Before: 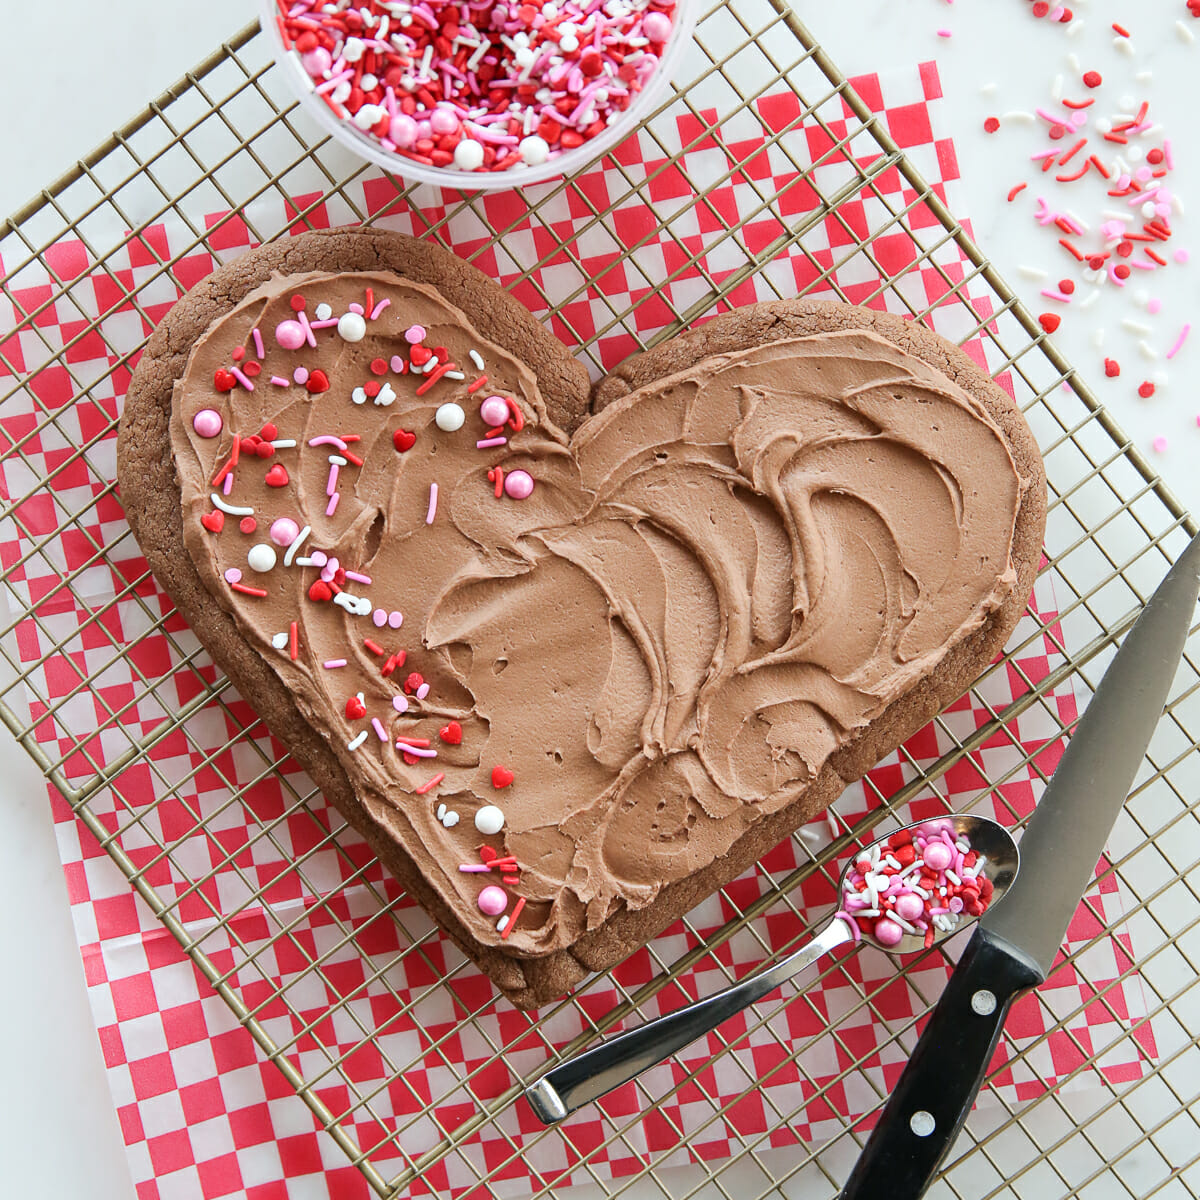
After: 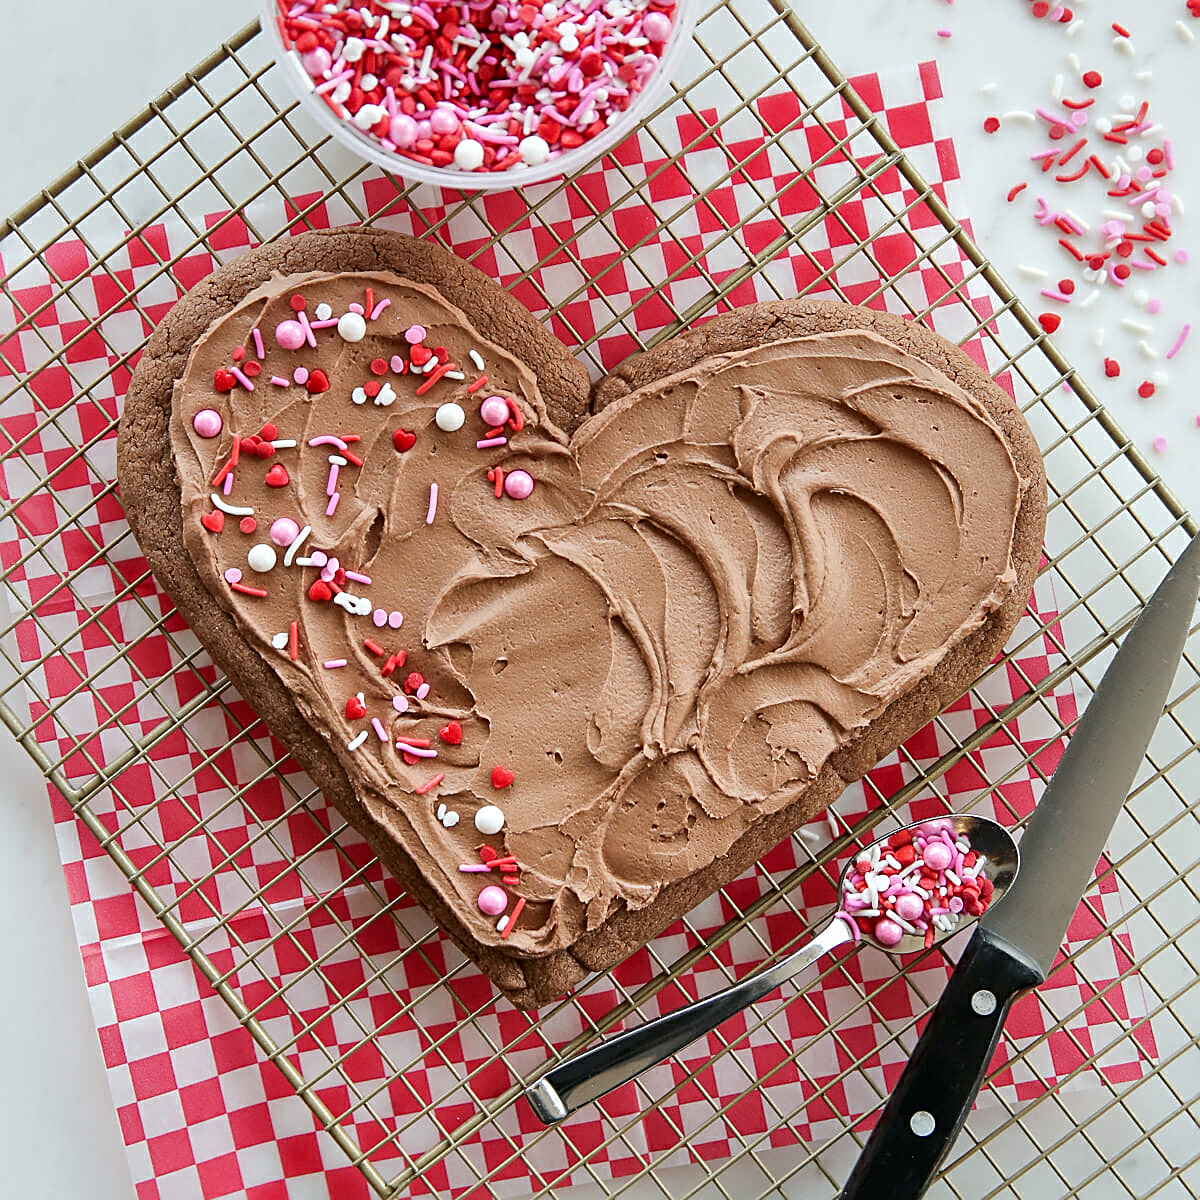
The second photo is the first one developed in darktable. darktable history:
local contrast: mode bilateral grid, contrast 25, coarseness 50, detail 124%, midtone range 0.2
shadows and highlights: shadows -20.42, white point adjustment -1.94, highlights -34.92
sharpen: on, module defaults
